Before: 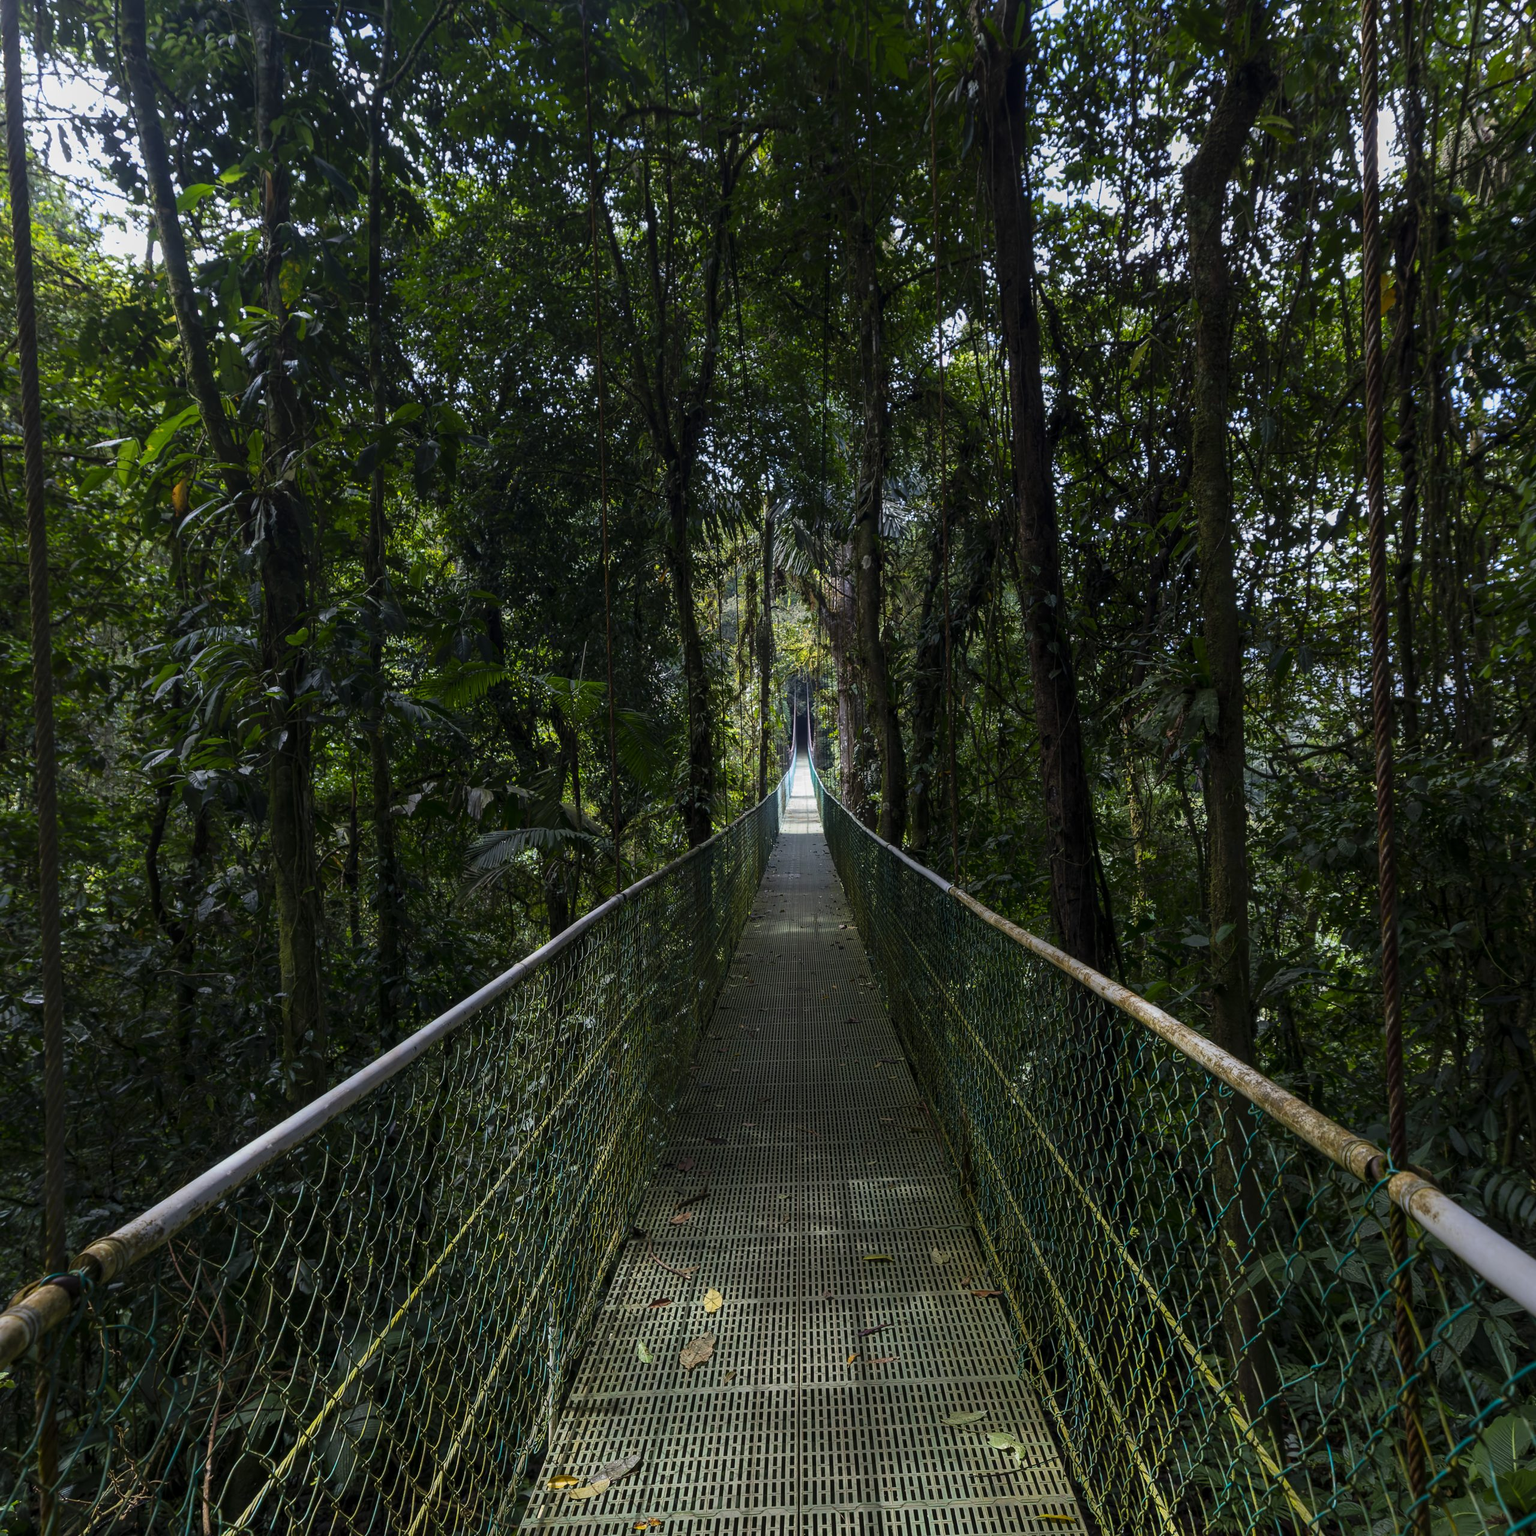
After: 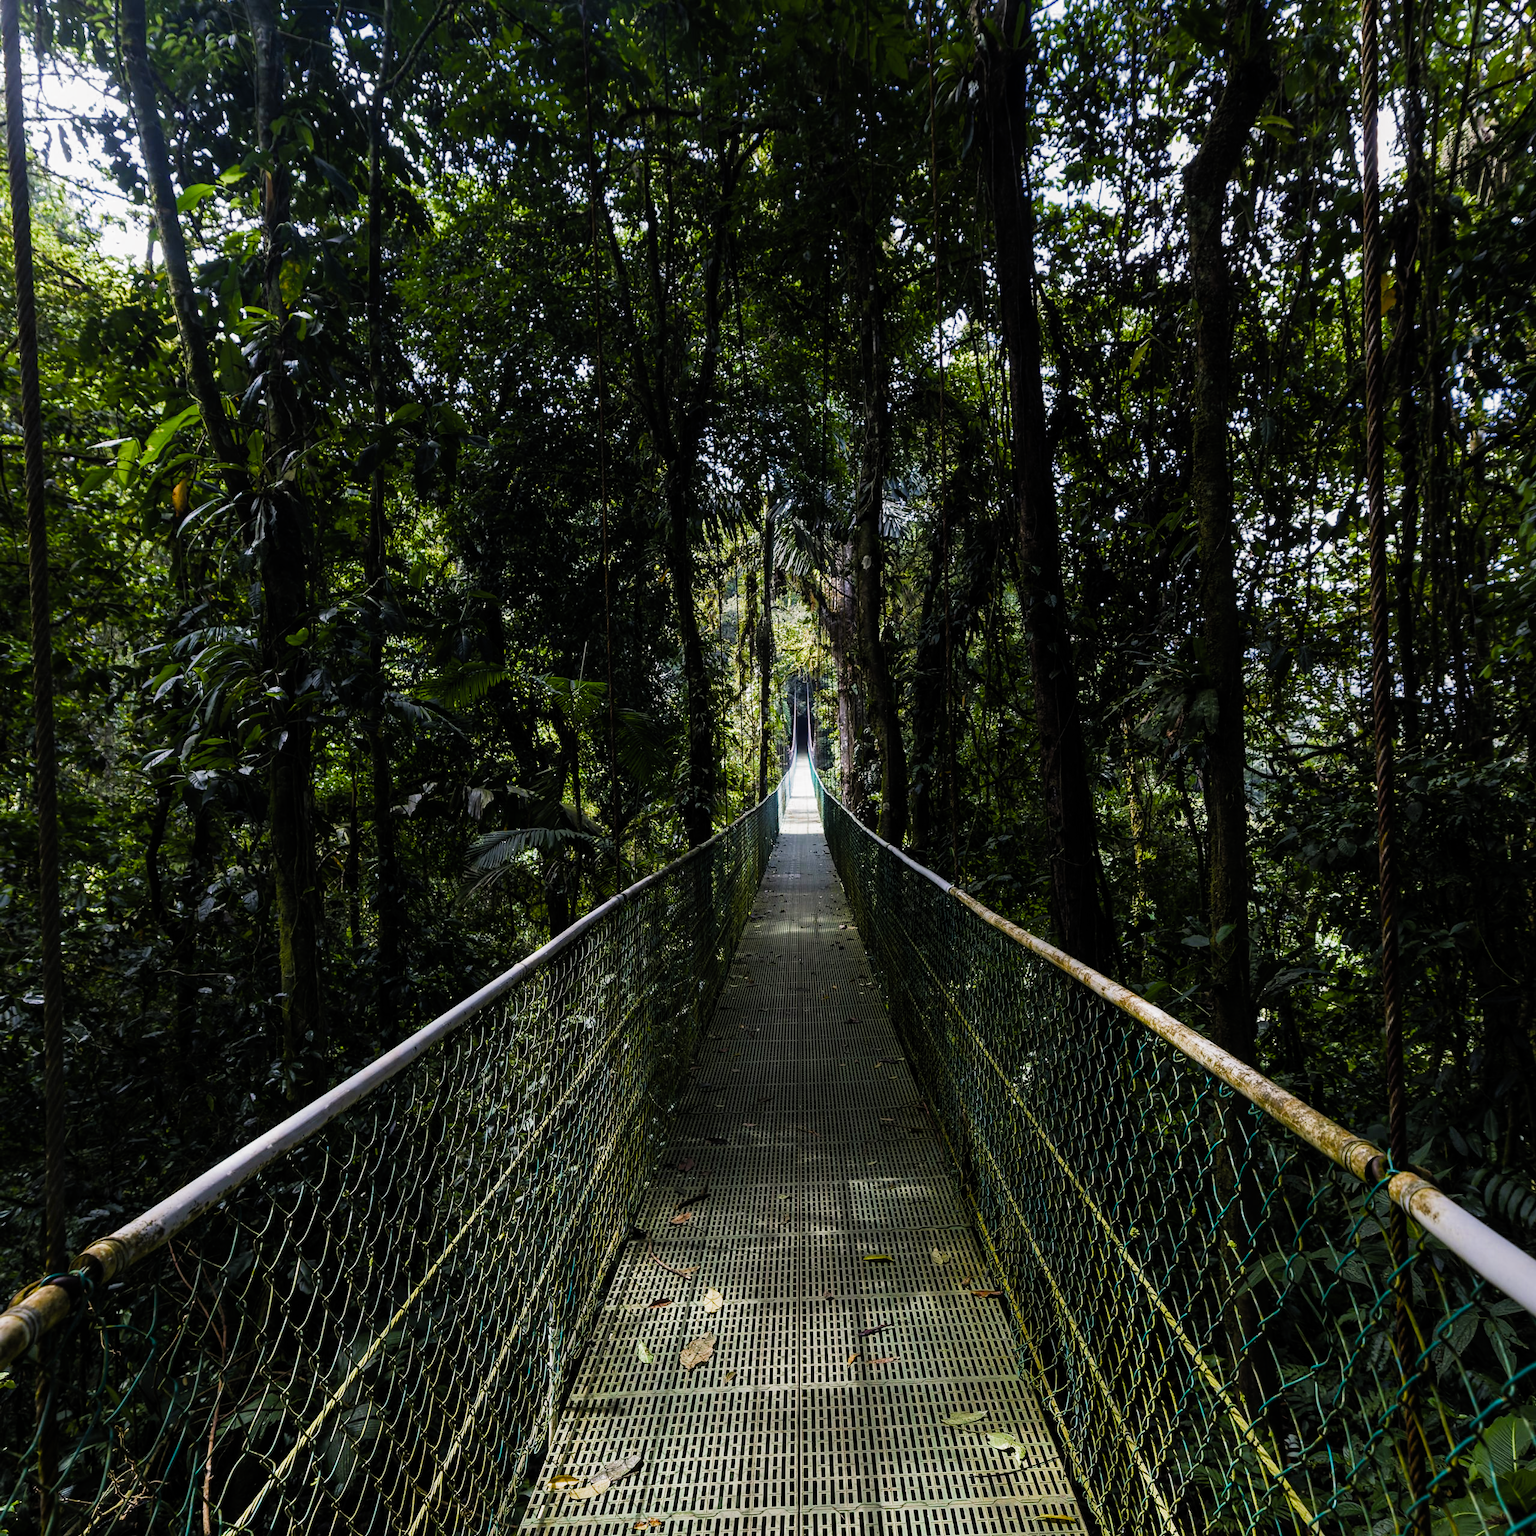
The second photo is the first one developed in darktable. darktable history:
filmic rgb: black relative exposure -7.65 EV, white relative exposure 4.56 EV, hardness 3.61, add noise in highlights 0.001, preserve chrominance max RGB, color science v3 (2019), use custom middle-gray values true, contrast in highlights soft
color balance rgb: highlights gain › chroma 0.931%, highlights gain › hue 29.71°, perceptual saturation grading › global saturation 20%, perceptual saturation grading › highlights -14.174%, perceptual saturation grading › shadows 49.374%, perceptual brilliance grading › highlights 47.068%, perceptual brilliance grading › mid-tones 21.94%, perceptual brilliance grading › shadows -6.538%
tone equalizer: mask exposure compensation -0.497 EV
